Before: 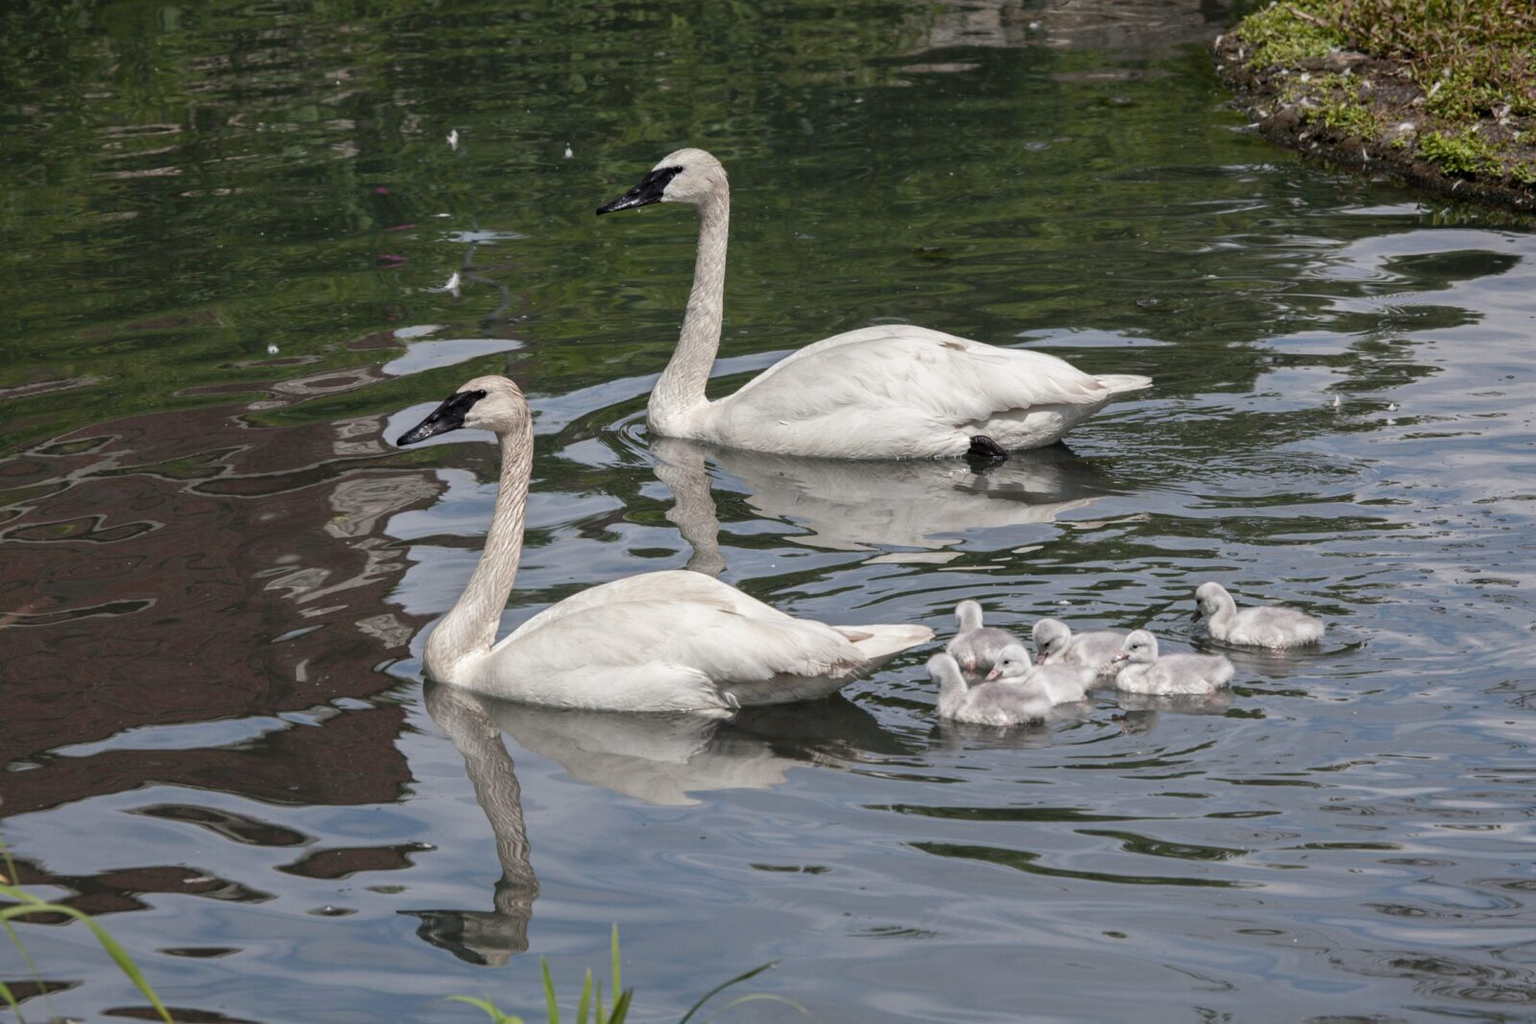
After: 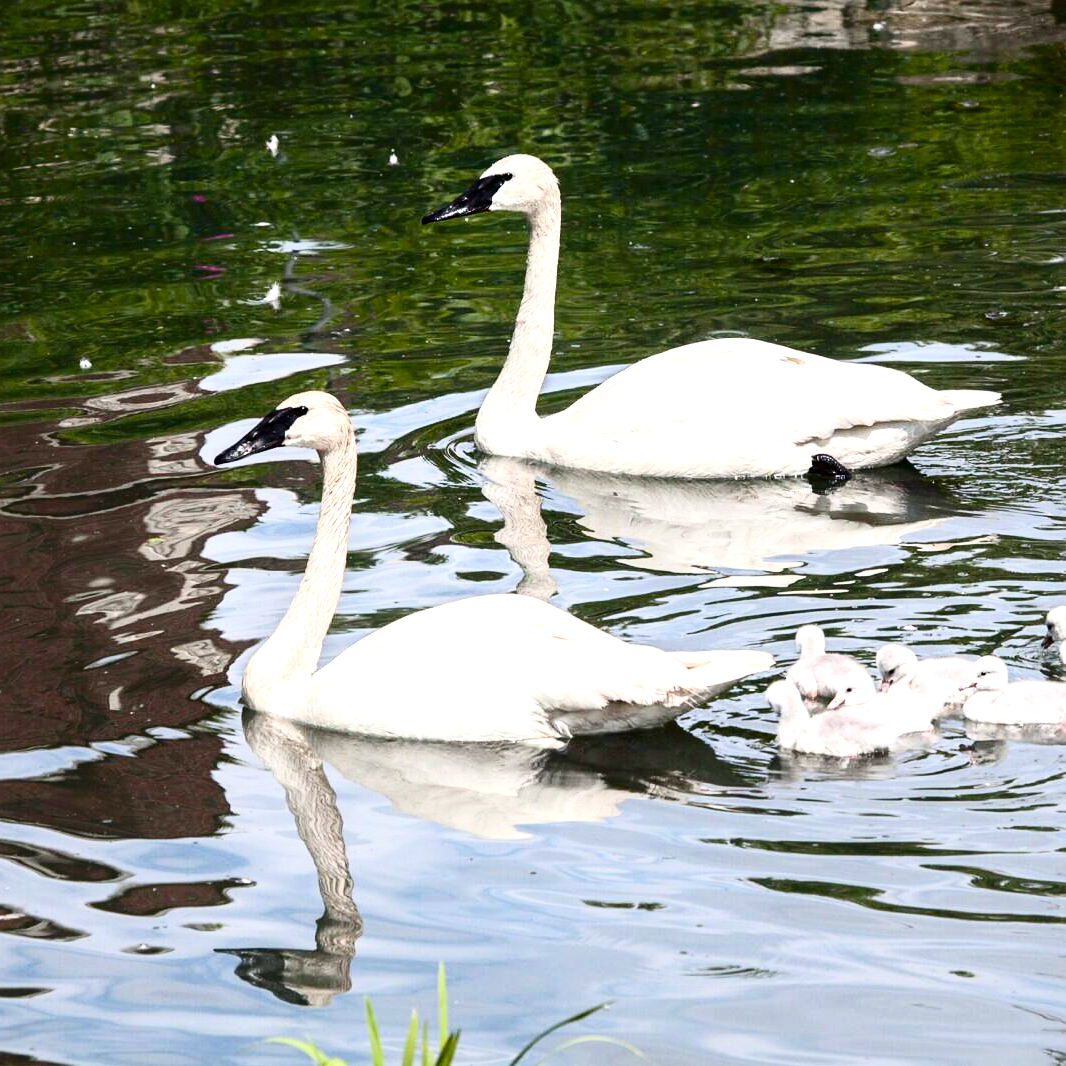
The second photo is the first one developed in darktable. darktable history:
sharpen: radius 1.233, amount 0.289, threshold 0.212
color balance rgb: linear chroma grading › global chroma 9.08%, perceptual saturation grading › global saturation 20%, perceptual saturation grading › highlights -25.531%, perceptual saturation grading › shadows 49.744%
exposure: black level correction 0.001, exposure 0.5 EV, compensate highlight preservation false
crop and rotate: left 12.489%, right 20.838%
contrast brightness saturation: contrast 0.296
tone equalizer: -8 EV -0.713 EV, -7 EV -0.721 EV, -6 EV -0.565 EV, -5 EV -0.367 EV, -3 EV 0.374 EV, -2 EV 0.6 EV, -1 EV 0.684 EV, +0 EV 0.744 EV
